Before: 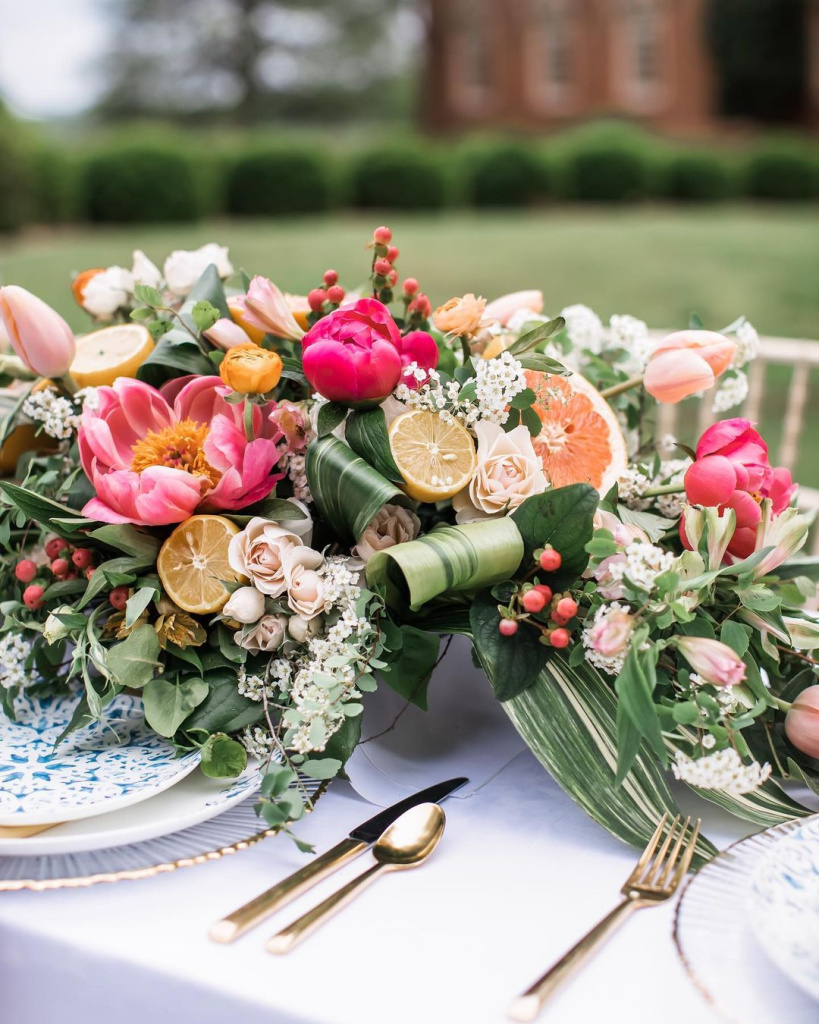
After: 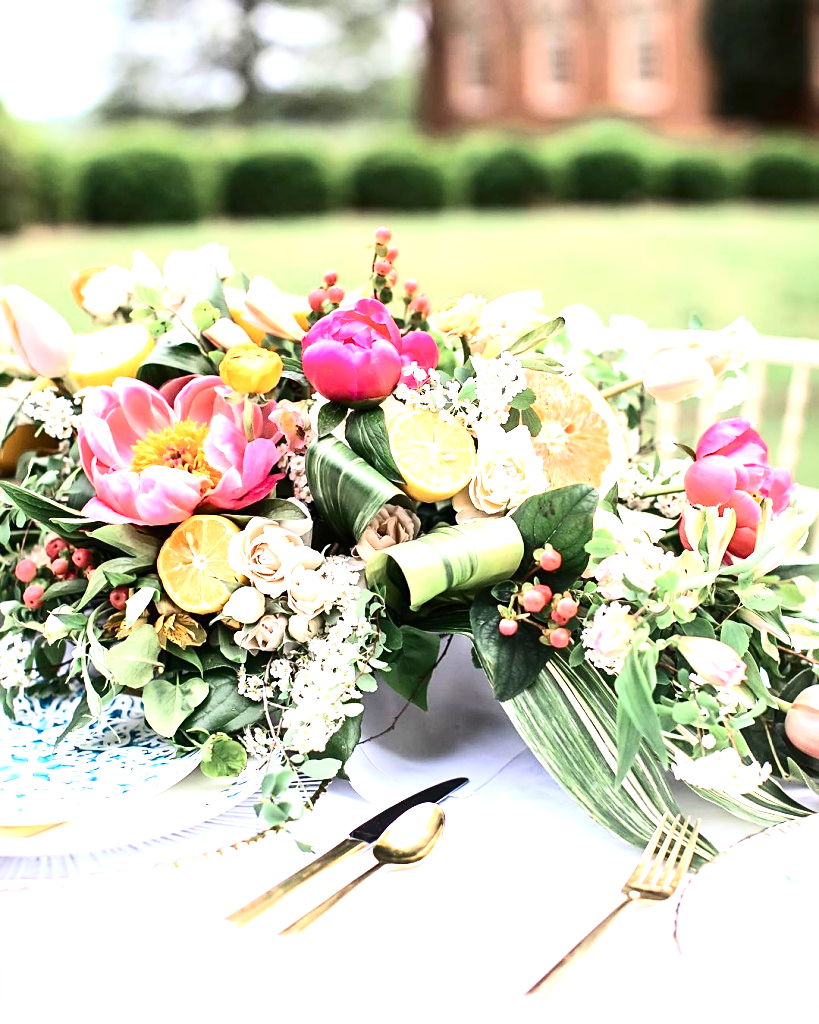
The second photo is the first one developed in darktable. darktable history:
levels: mode automatic, black 0.023%, white 99.97%, levels [0.062, 0.494, 0.925]
contrast brightness saturation: contrast 0.28
sharpen: radius 1.864, amount 0.398, threshold 1.271
exposure: black level correction 0, exposure 1.45 EV, compensate exposure bias true, compensate highlight preservation false
